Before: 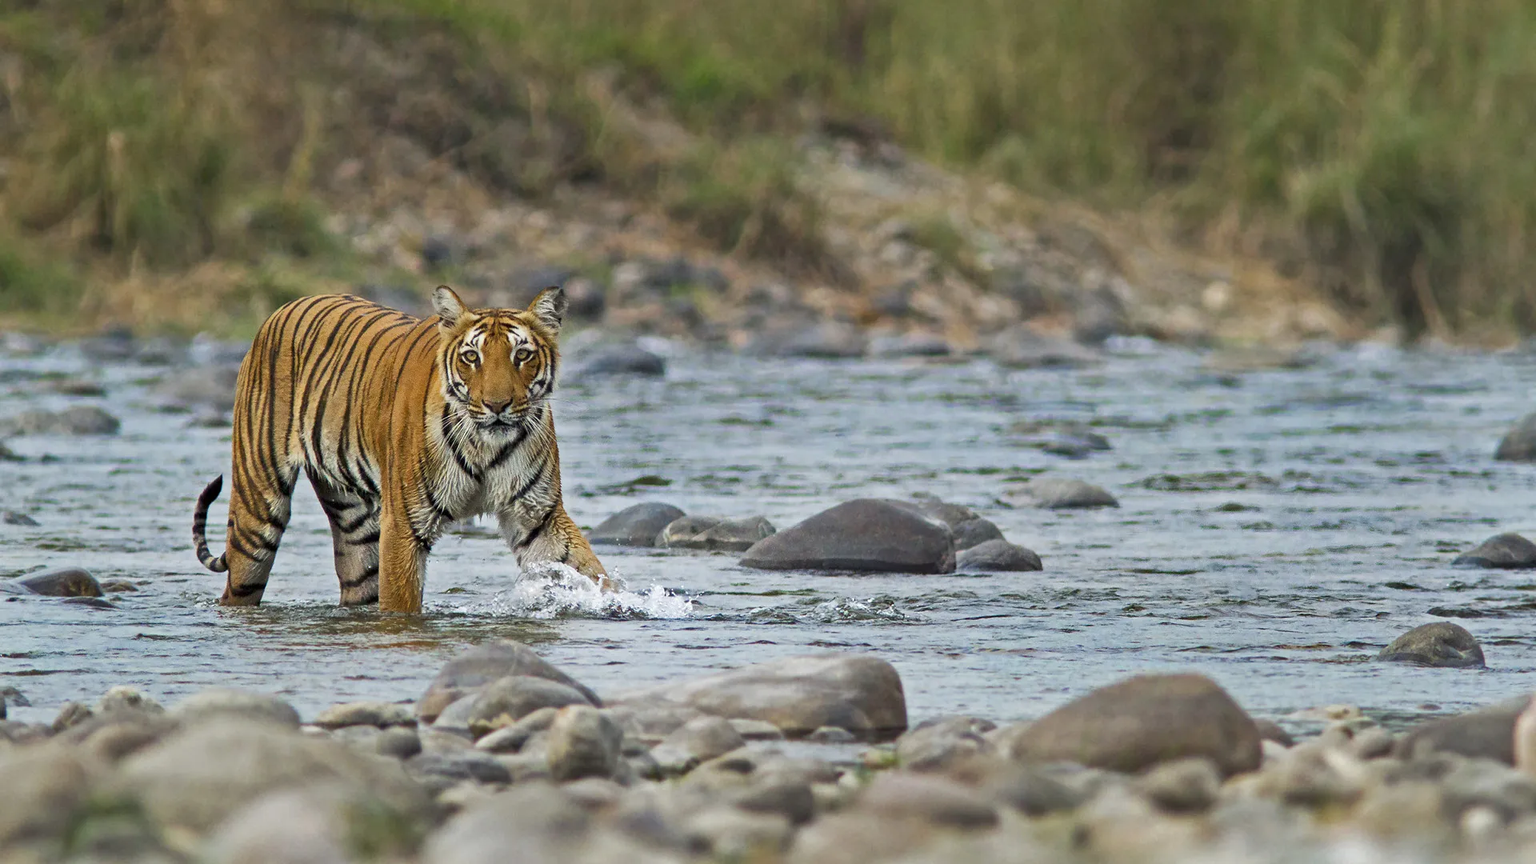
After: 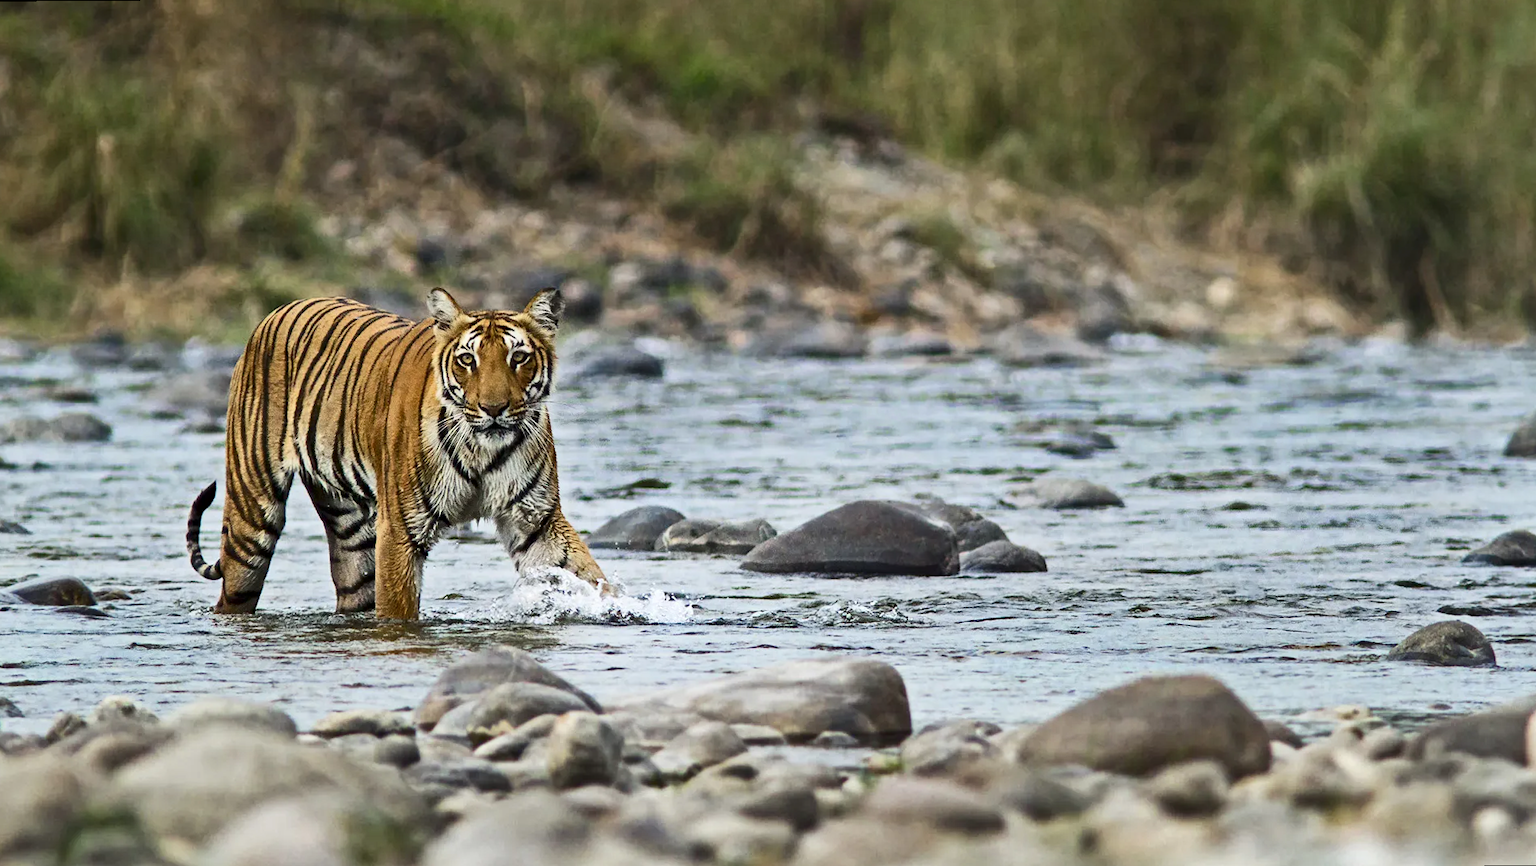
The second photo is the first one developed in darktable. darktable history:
contrast brightness saturation: contrast 0.28
rotate and perspective: rotation -0.45°, automatic cropping original format, crop left 0.008, crop right 0.992, crop top 0.012, crop bottom 0.988
